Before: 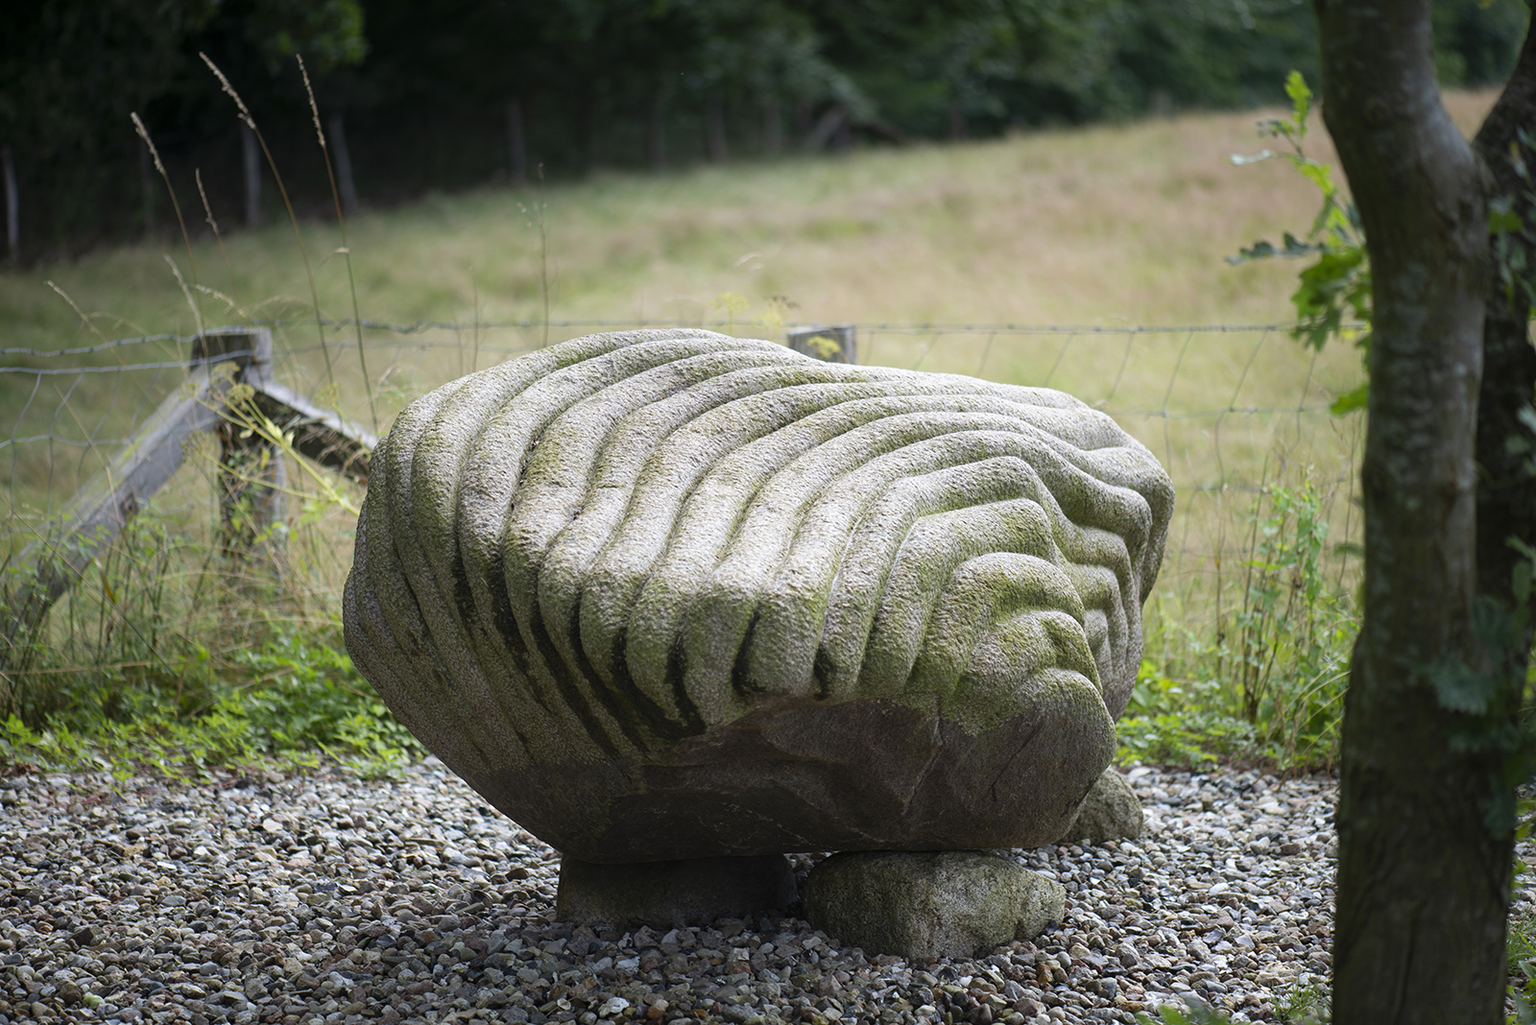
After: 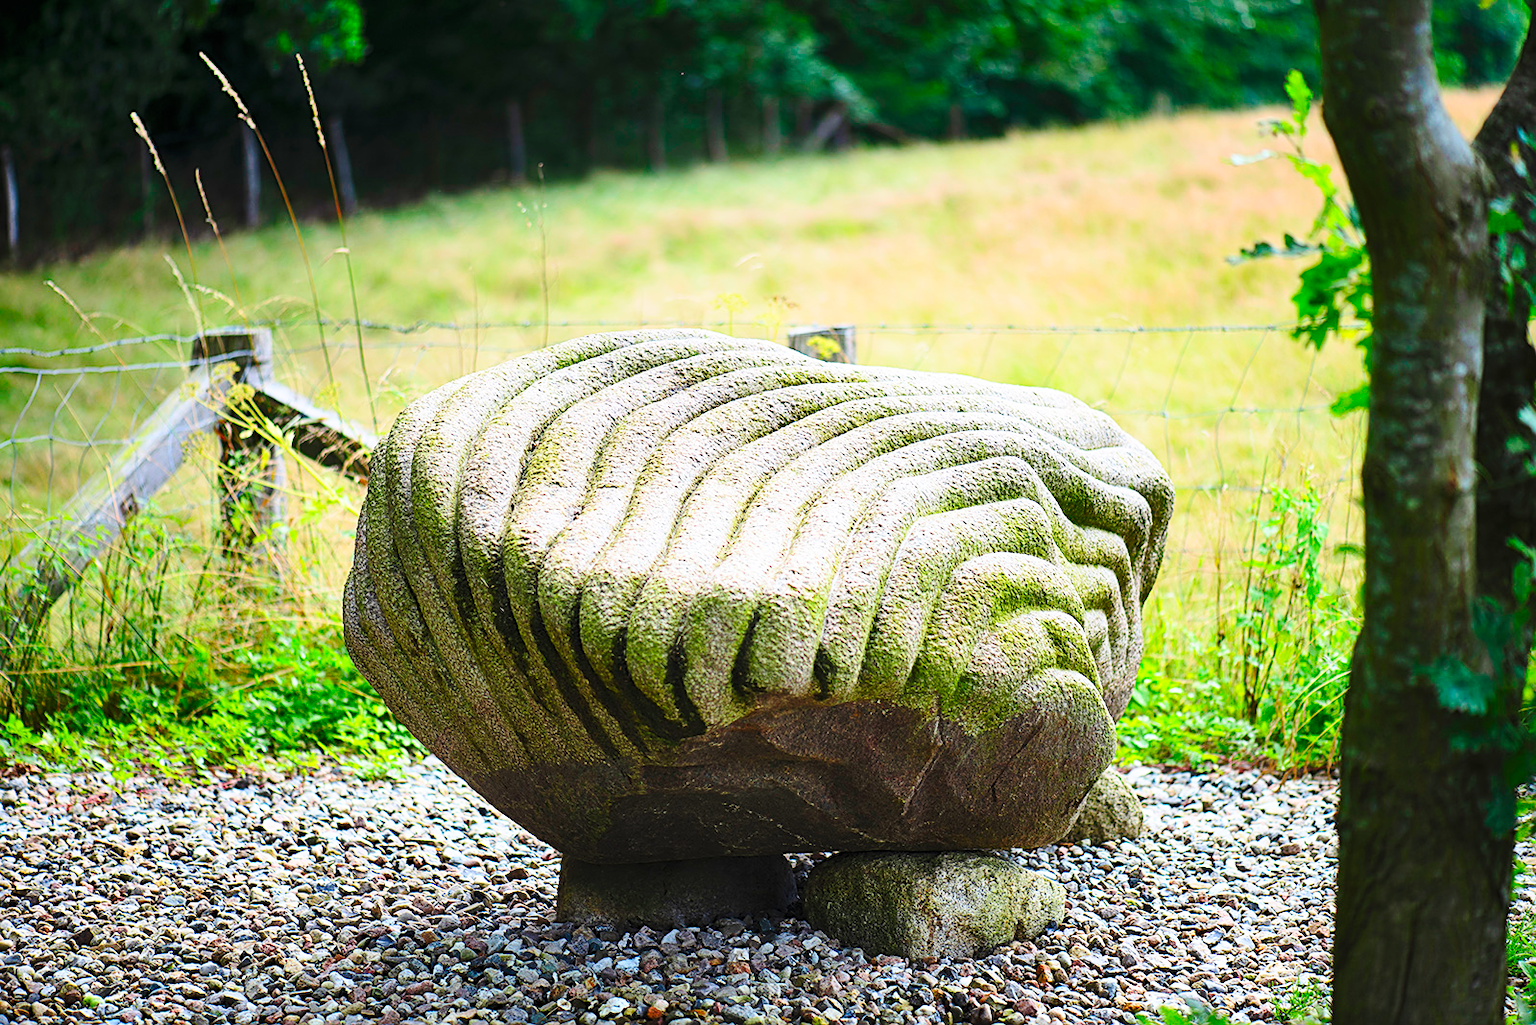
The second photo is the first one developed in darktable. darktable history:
base curve: curves: ch0 [(0, 0) (0.028, 0.03) (0.121, 0.232) (0.46, 0.748) (0.859, 0.968) (1, 1)], preserve colors none
sharpen: on, module defaults
exposure: compensate highlight preservation false
shadows and highlights "1": soften with gaussian
contrast brightness saturation: contrast 0.2, brightness 0.2, saturation 0.8
shadows and highlights #1: white point adjustment -2.4, highlights -40, soften with gaussian
